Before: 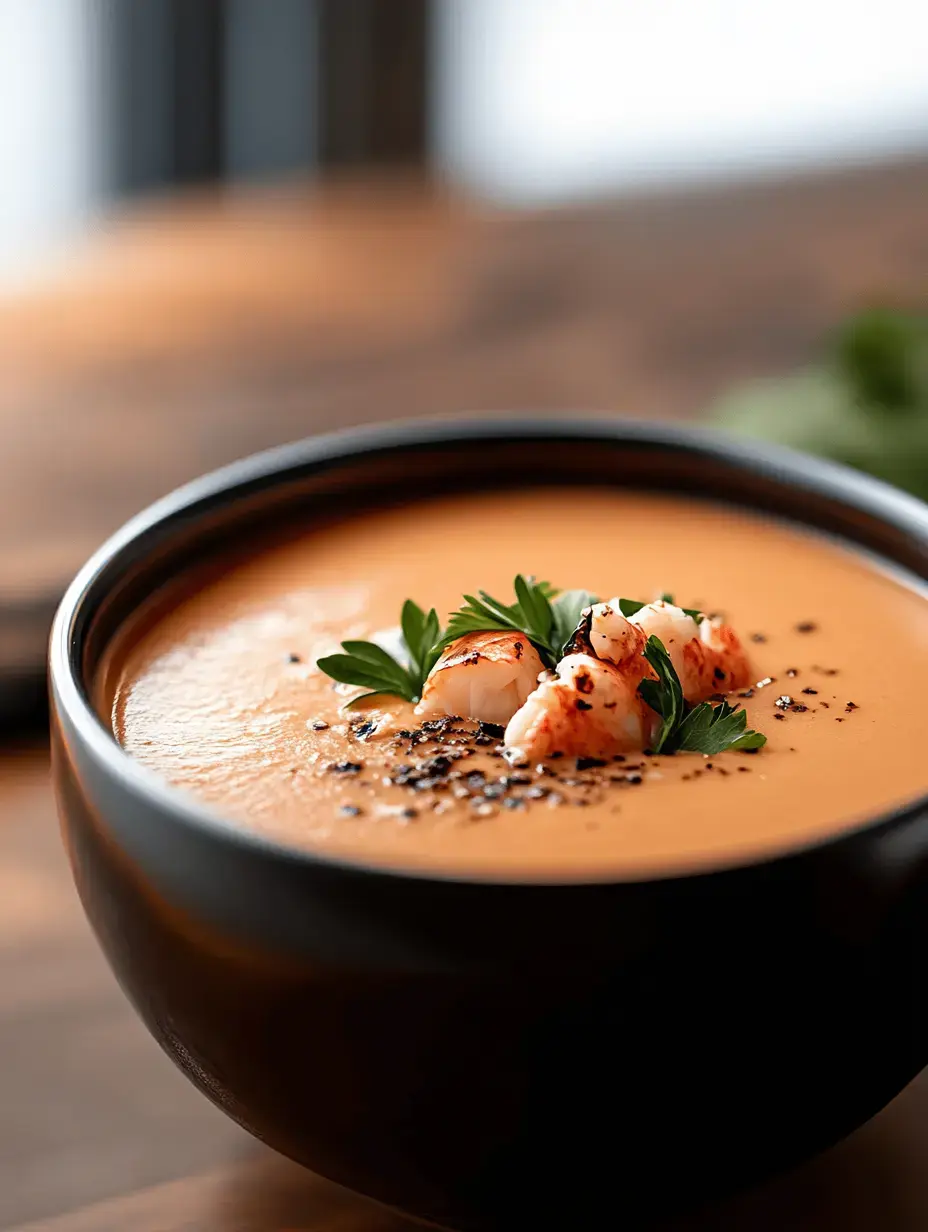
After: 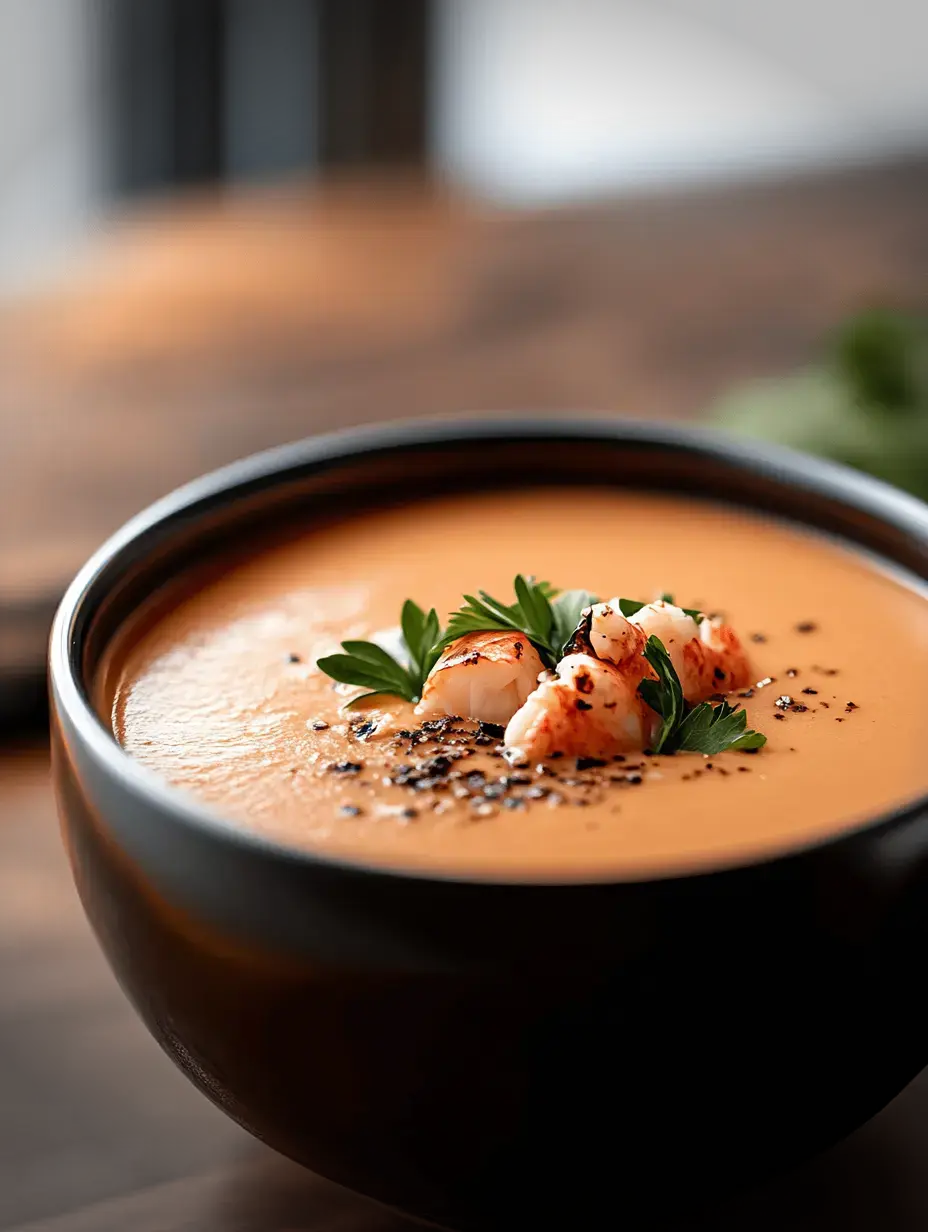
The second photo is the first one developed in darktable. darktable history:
vignetting: fall-off start 76.32%, fall-off radius 28.46%, width/height ratio 0.971
